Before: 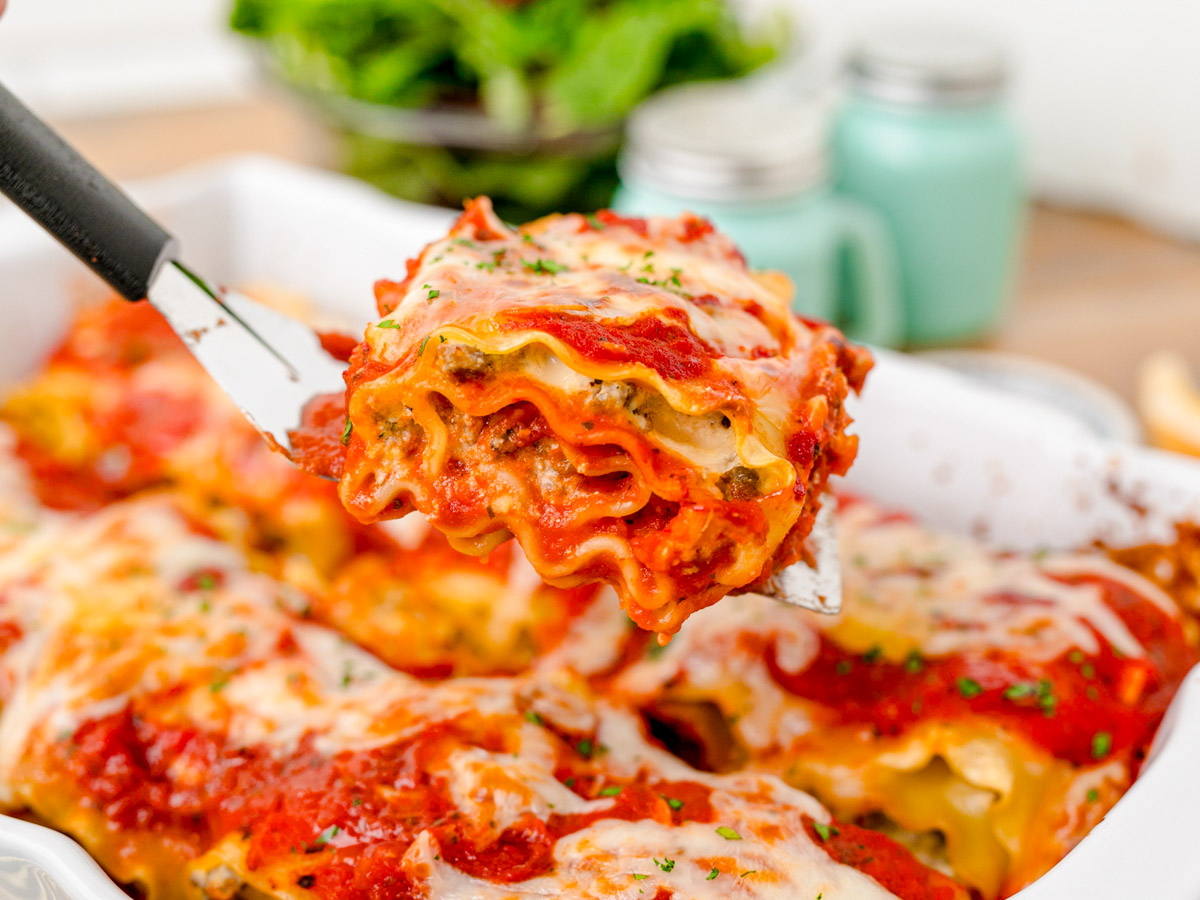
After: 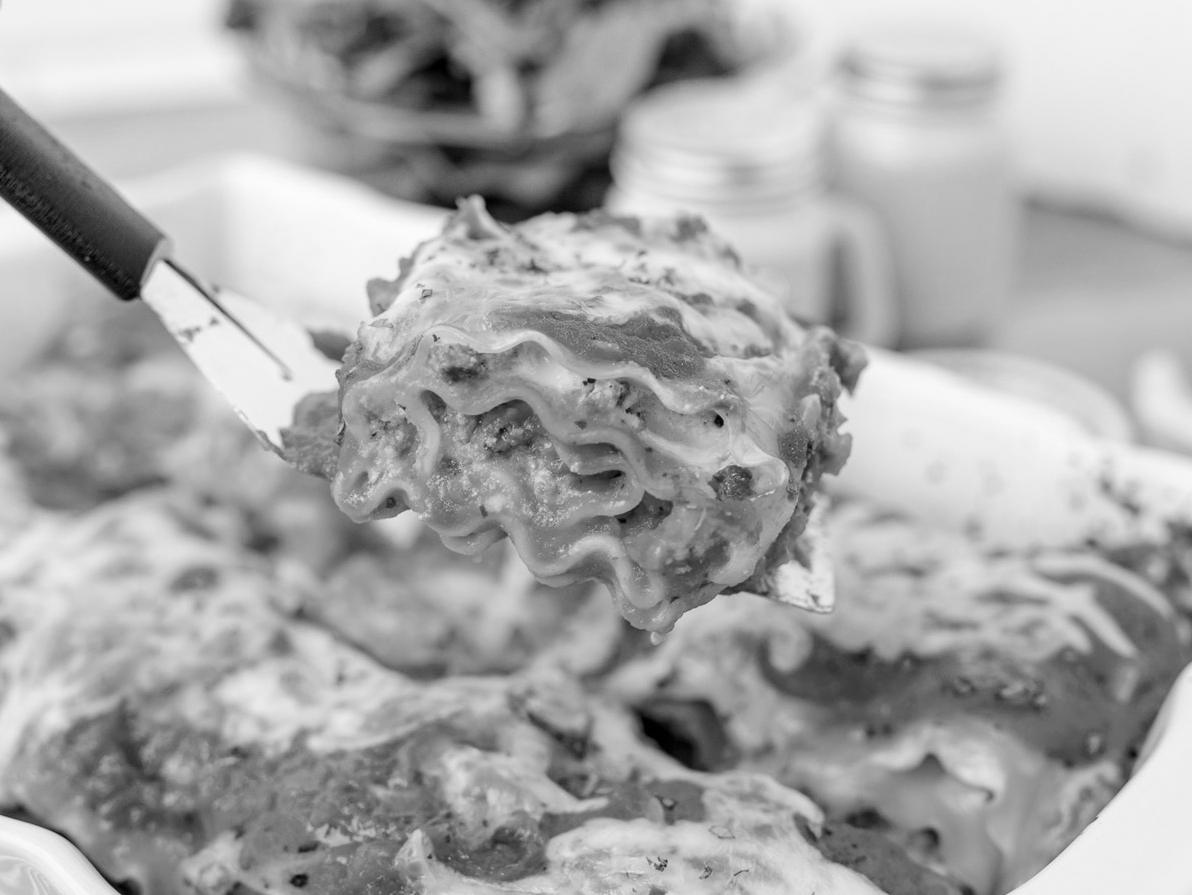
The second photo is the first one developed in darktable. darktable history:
crop and rotate: left 0.614%, top 0.179%, bottom 0.309%
monochrome: on, module defaults
